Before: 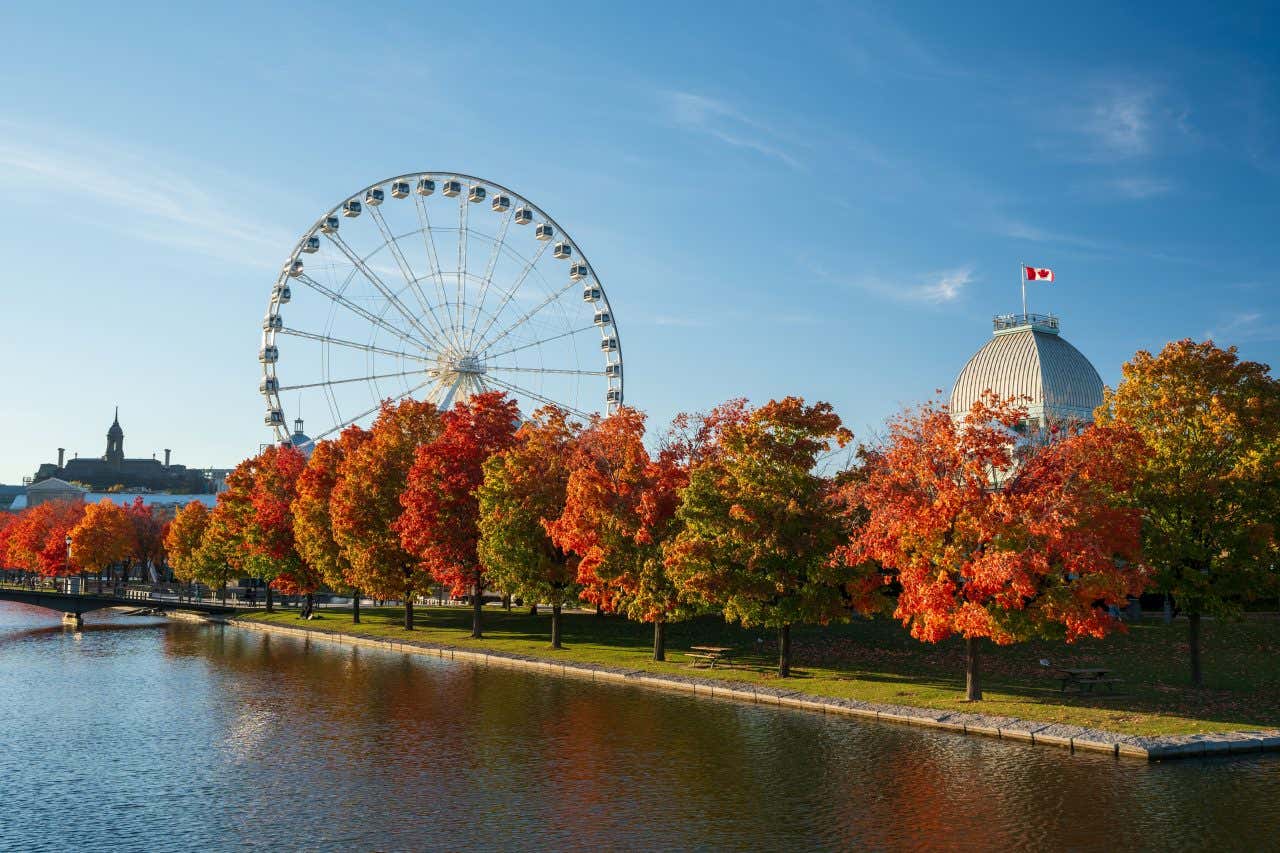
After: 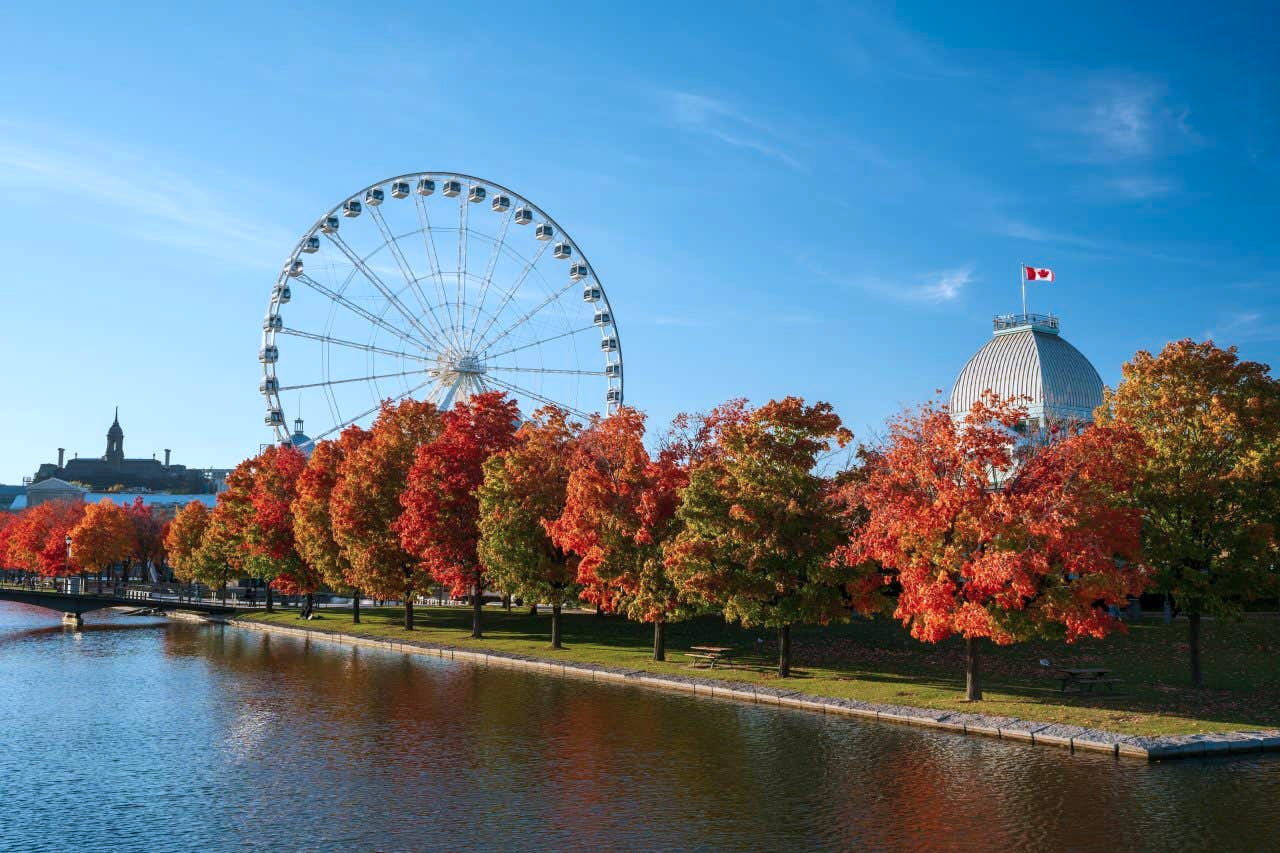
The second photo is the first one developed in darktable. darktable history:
color correction: highlights a* -2.03, highlights b* -18.28
